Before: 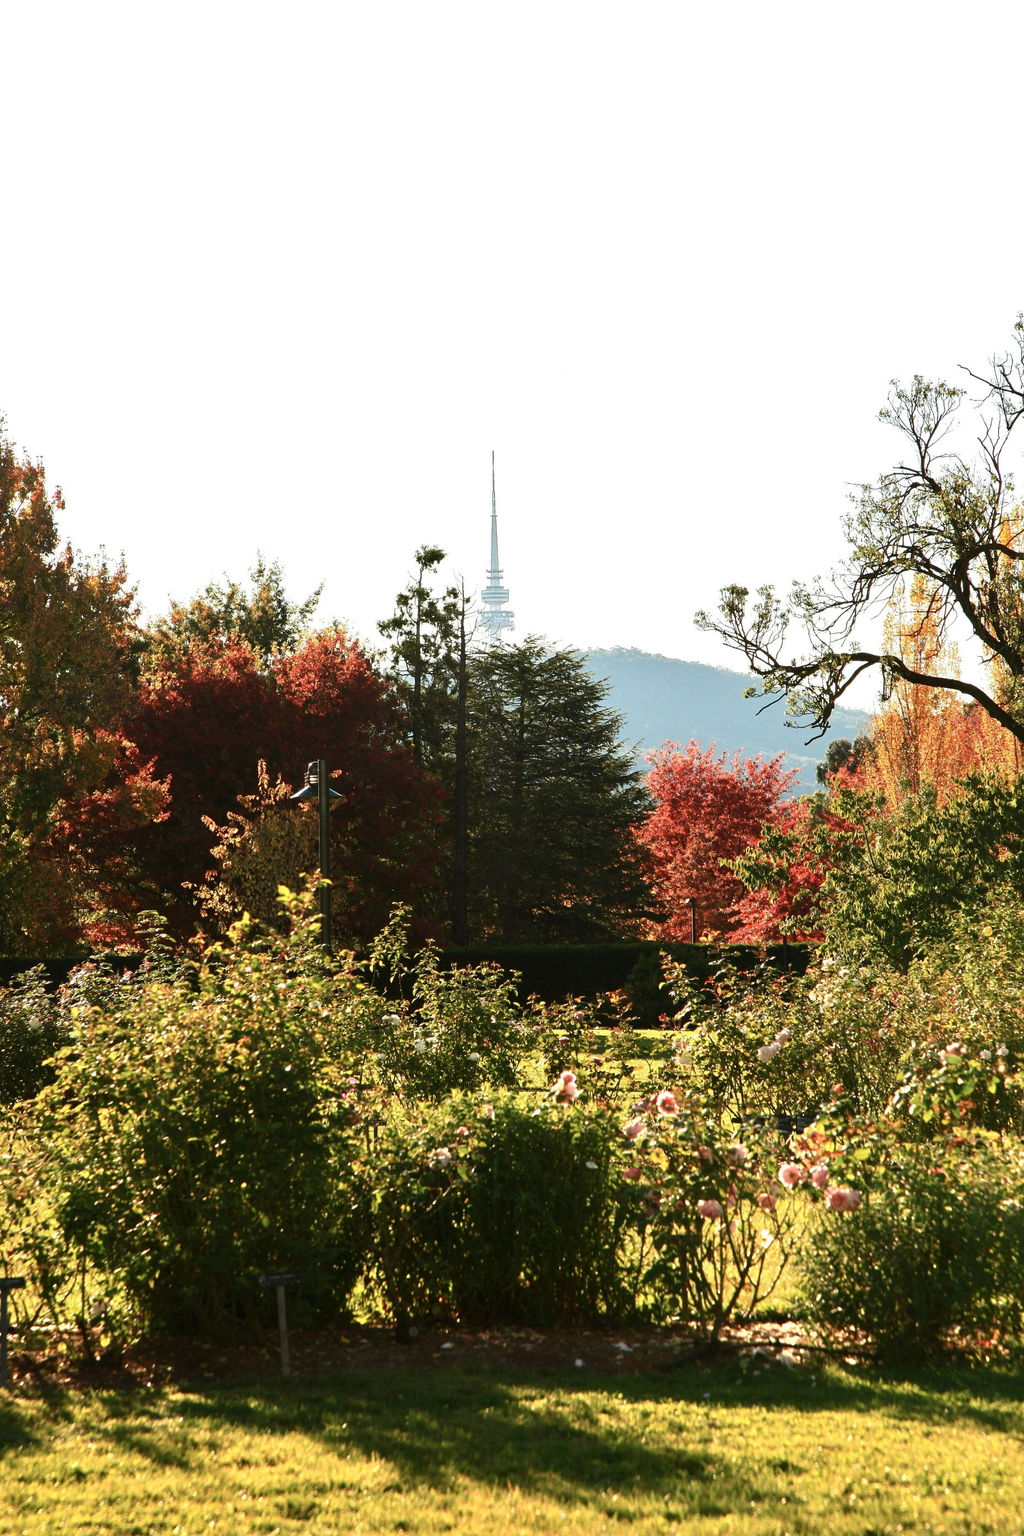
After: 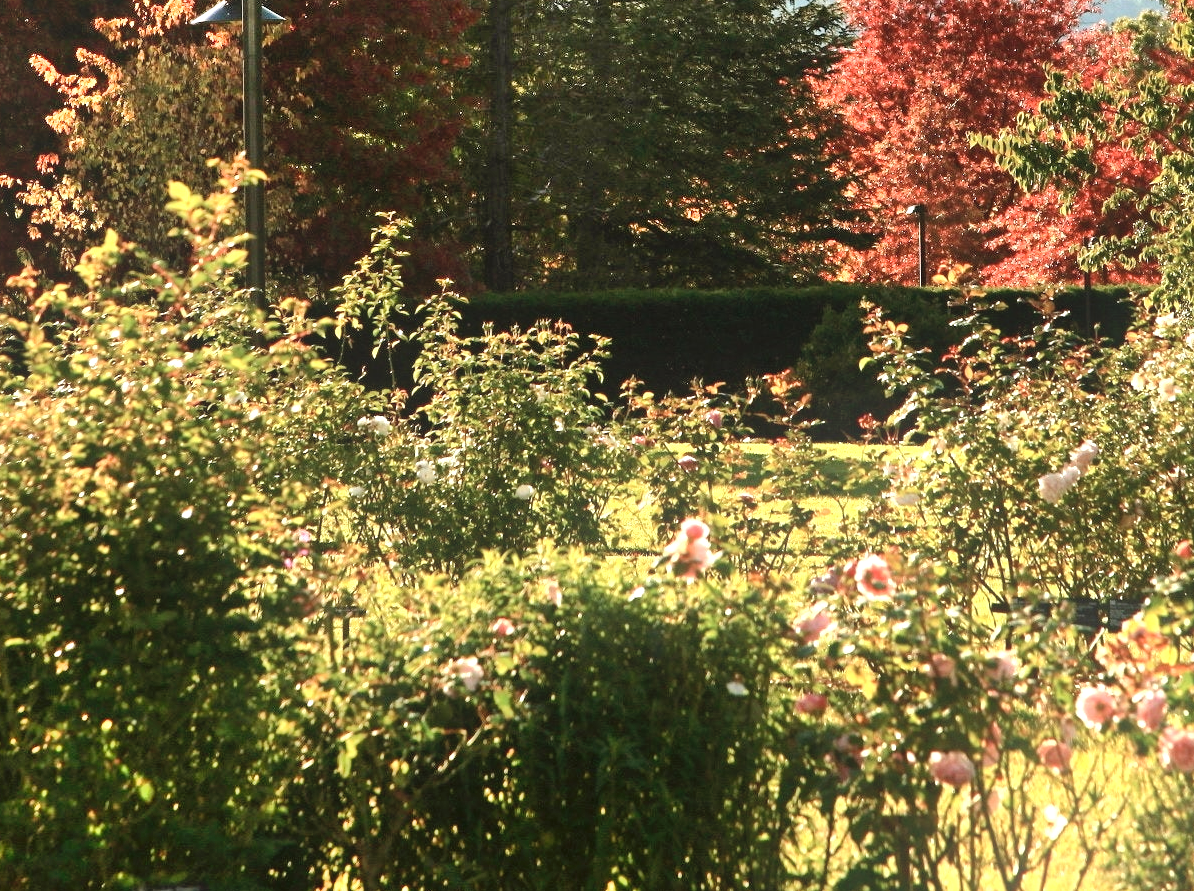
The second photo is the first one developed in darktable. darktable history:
bloom: size 15%, threshold 97%, strength 7%
shadows and highlights: radius 110.86, shadows 51.09, white point adjustment 9.16, highlights -4.17, highlights color adjustment 32.2%, soften with gaussian
crop: left 18.091%, top 51.13%, right 17.525%, bottom 16.85%
